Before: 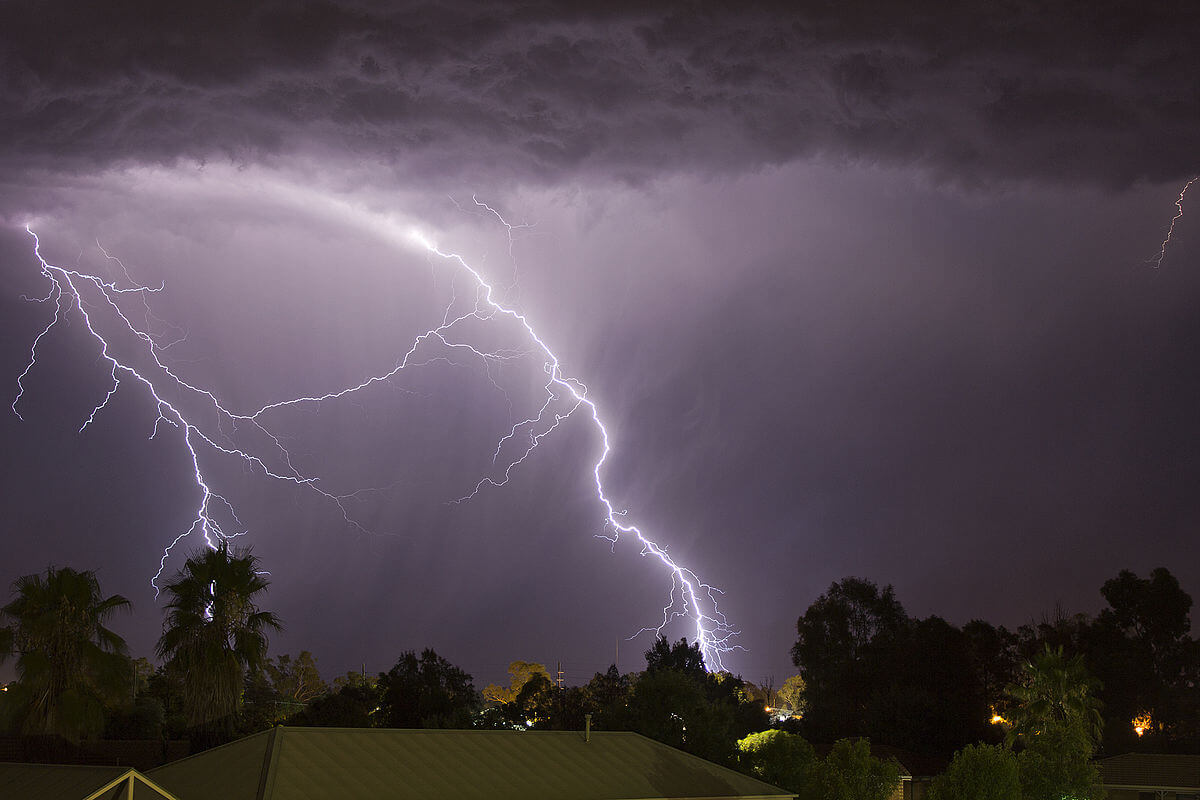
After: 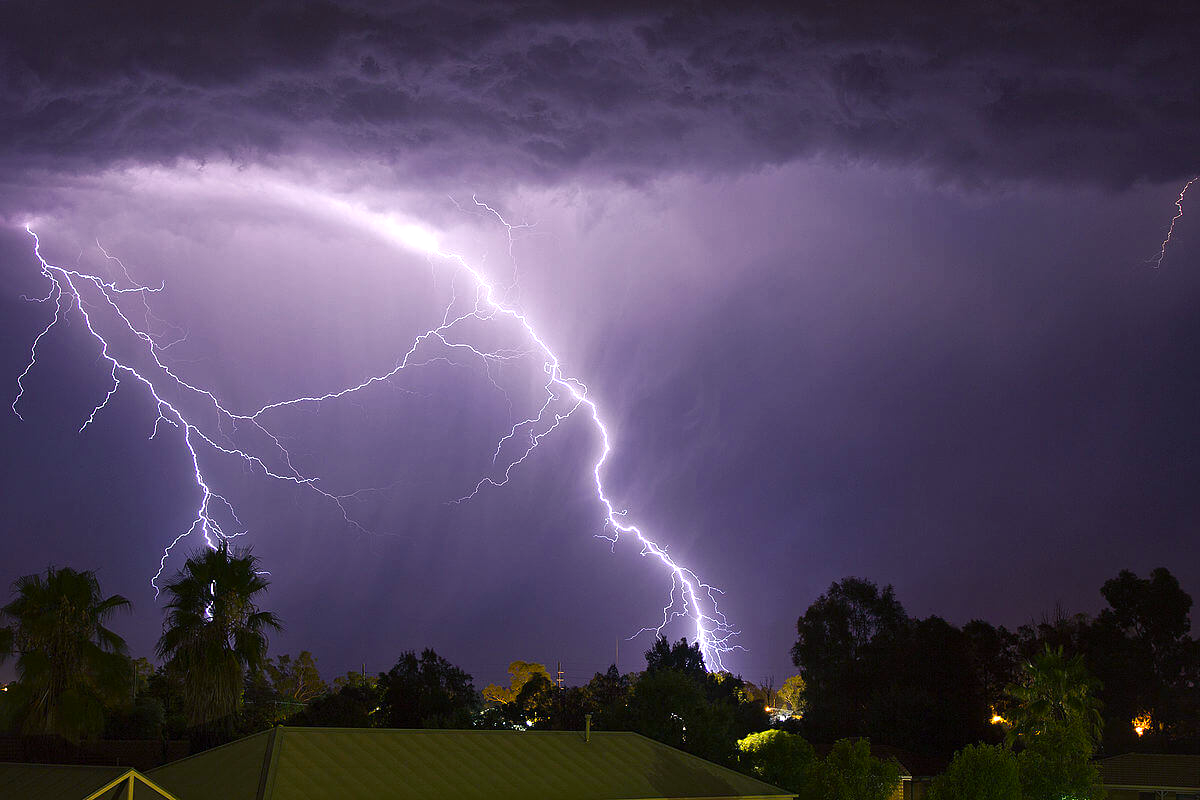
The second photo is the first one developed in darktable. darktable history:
color balance rgb: shadows lift › chroma 4.21%, shadows lift › hue 252.22°, highlights gain › chroma 1.36%, highlights gain › hue 50.24°, perceptual saturation grading › mid-tones 6.33%, perceptual saturation grading › shadows 72.44%, perceptual brilliance grading › highlights 11.59%, contrast 5.05%
color calibration: illuminant as shot in camera, x 0.358, y 0.373, temperature 4628.91 K
